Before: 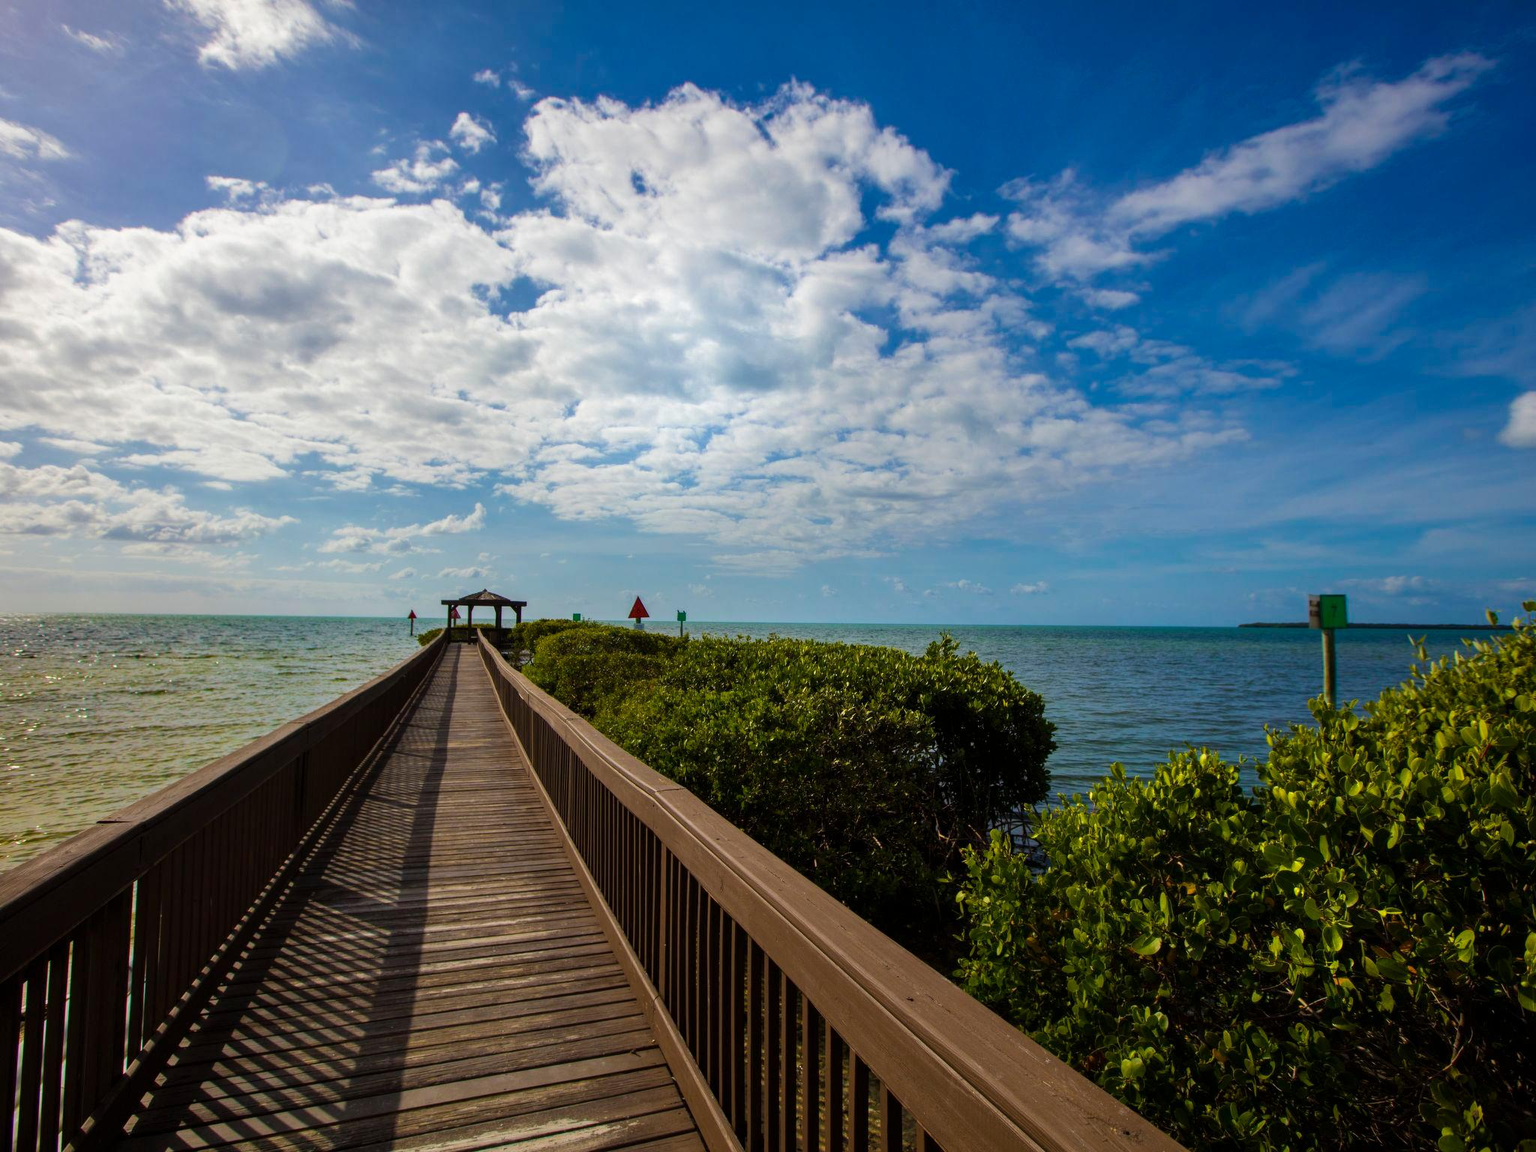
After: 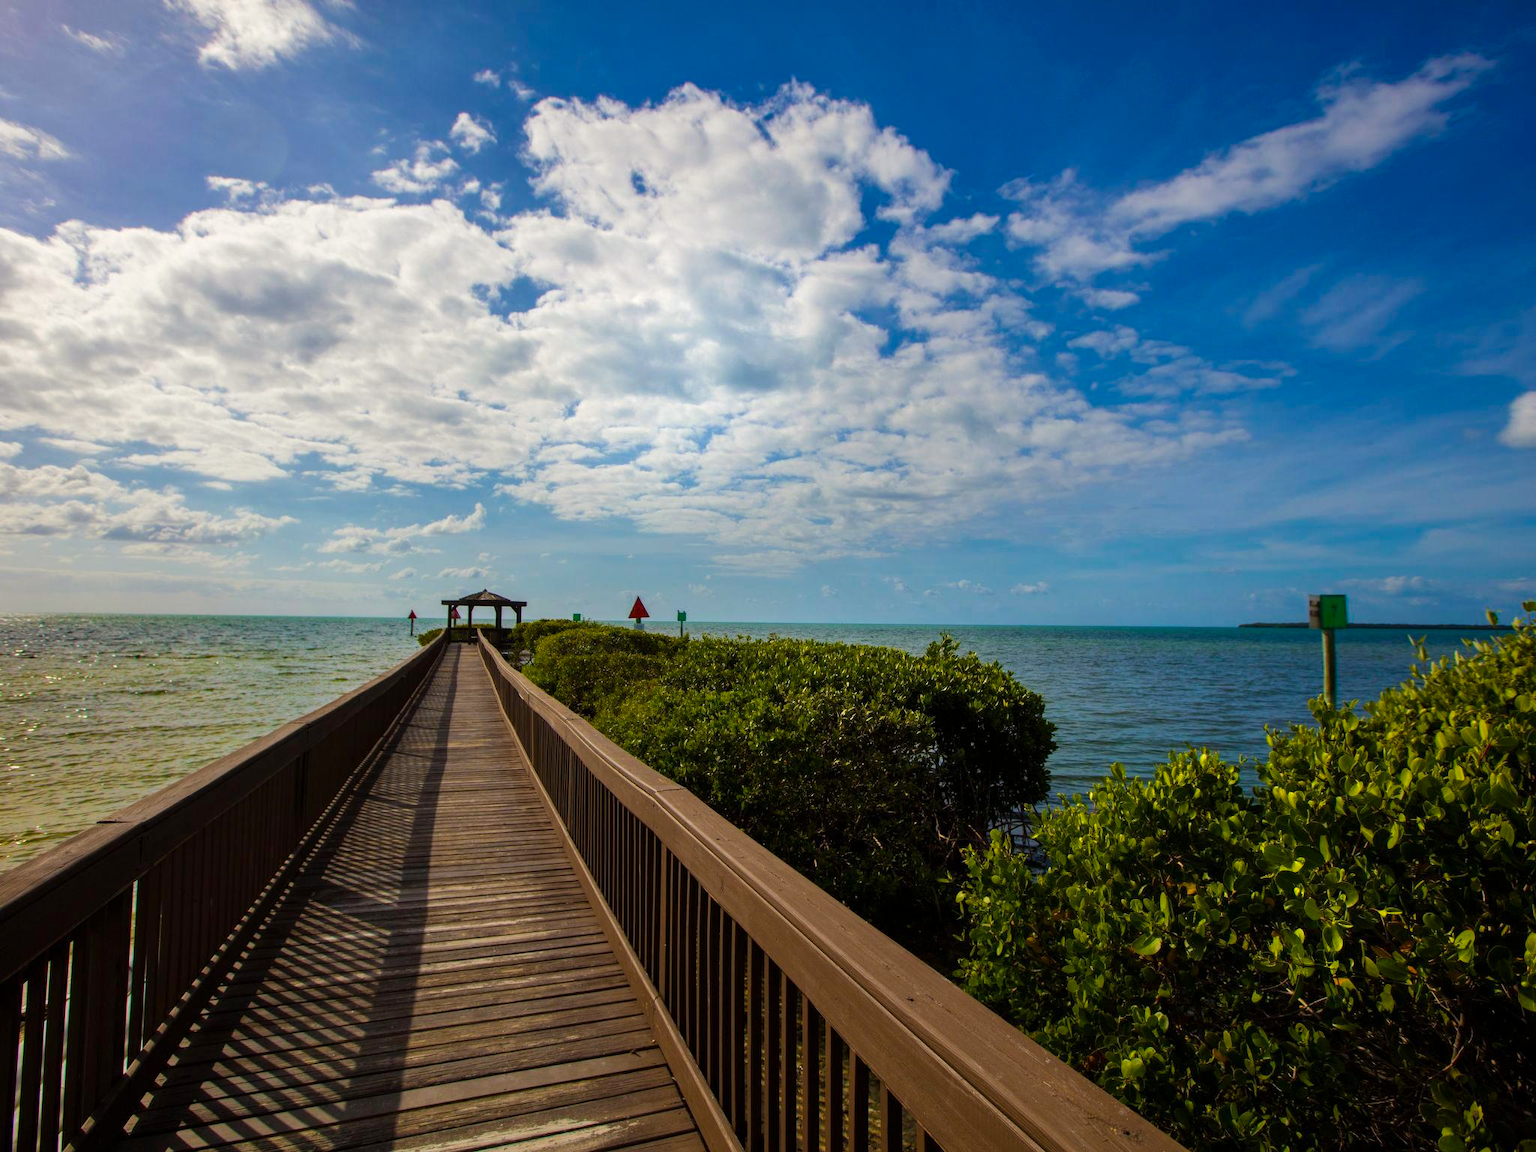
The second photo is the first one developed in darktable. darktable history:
color correction: highlights a* 0.578, highlights b* 2.78, saturation 1.08
